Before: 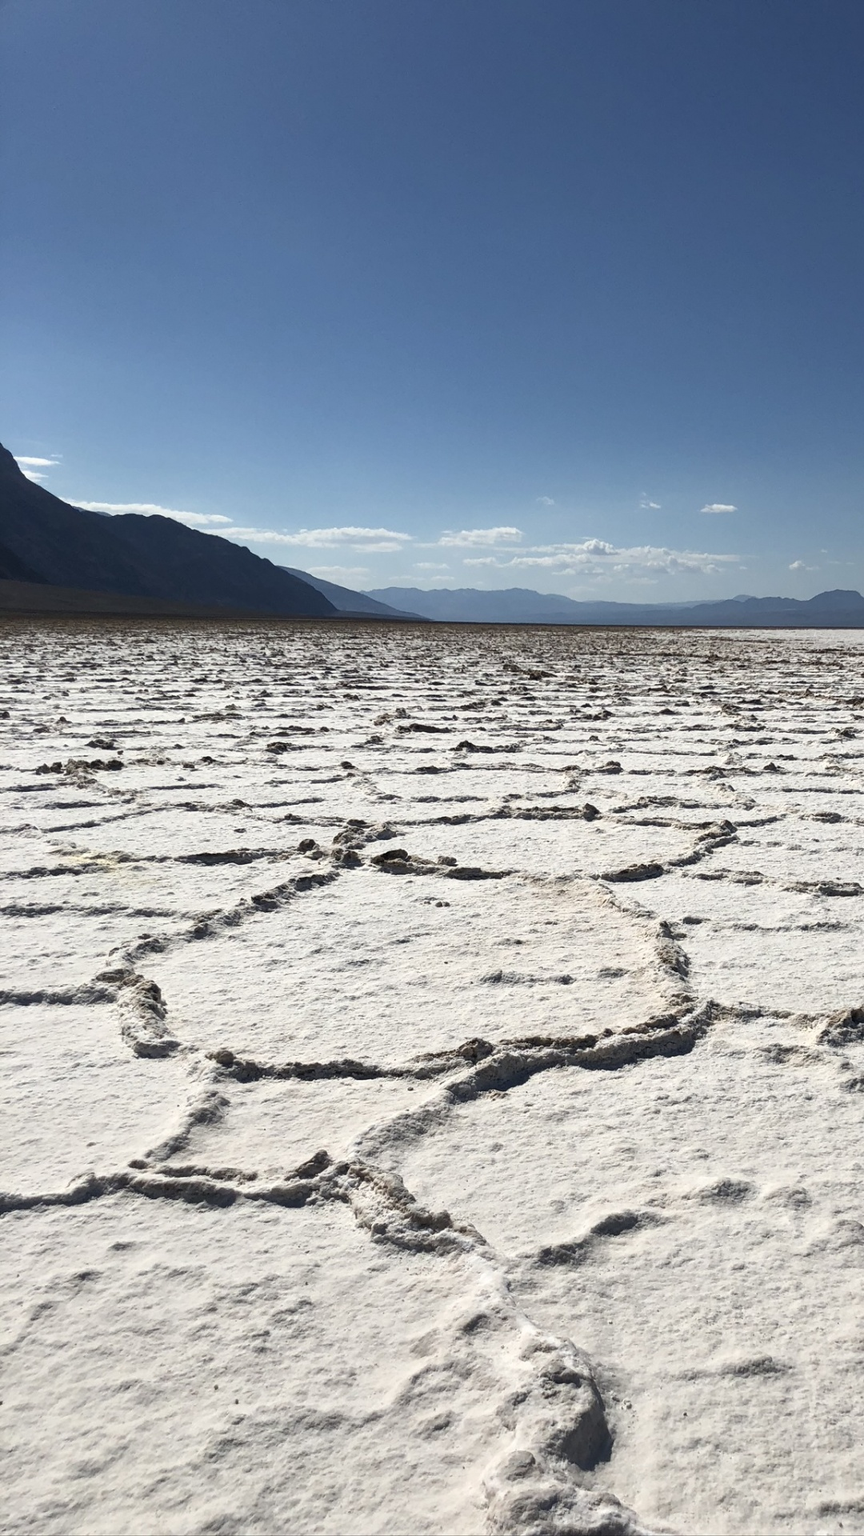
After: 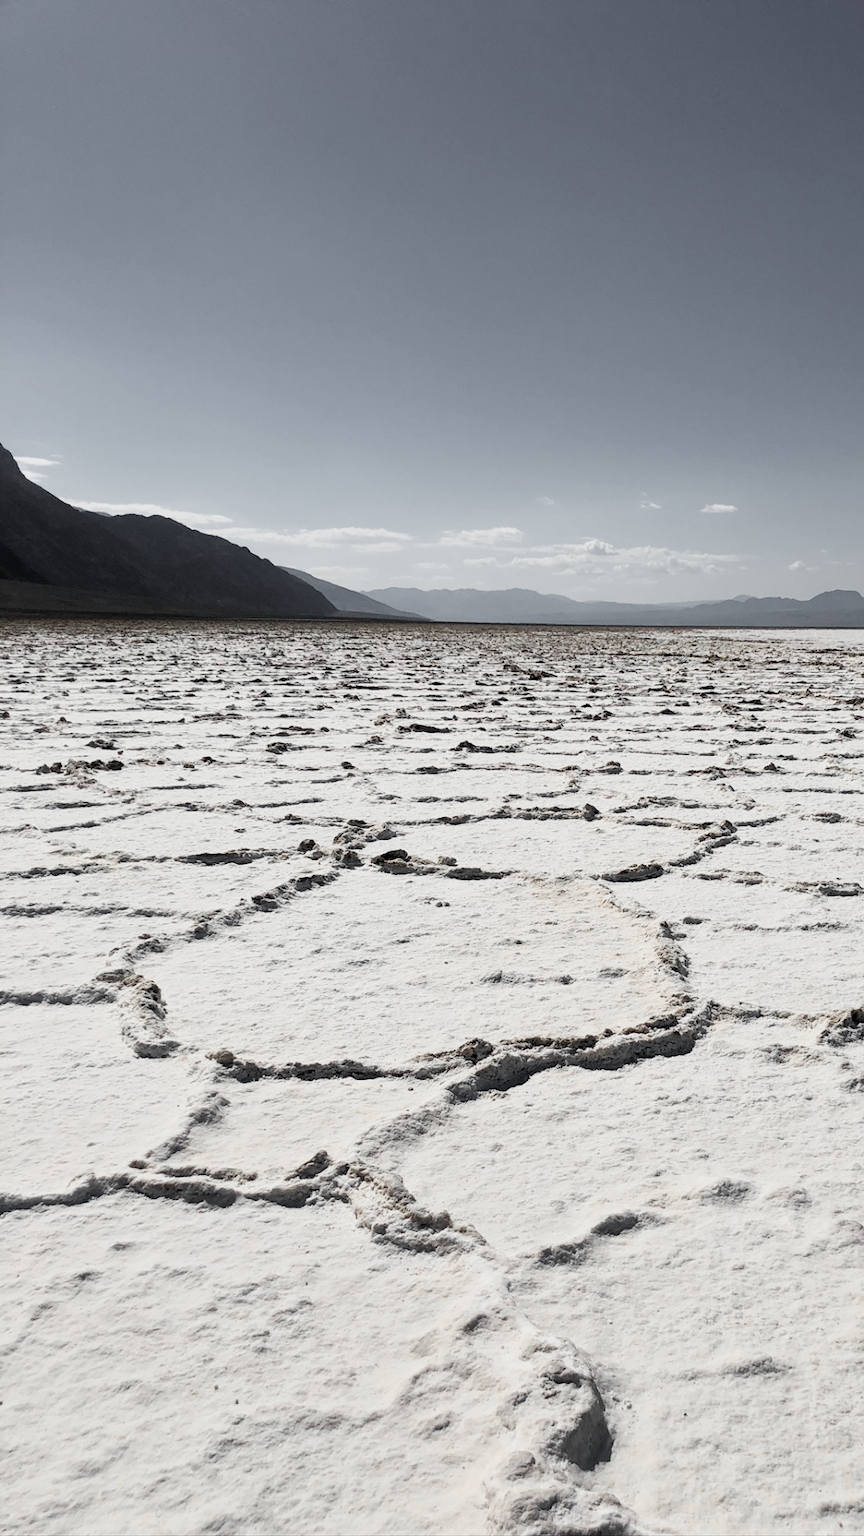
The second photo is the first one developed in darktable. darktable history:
filmic rgb: black relative exposure -7.65 EV, white relative exposure 4.56 EV, hardness 3.61
tone equalizer: -8 EV -0.757 EV, -7 EV -0.736 EV, -6 EV -0.576 EV, -5 EV -0.366 EV, -3 EV 0.403 EV, -2 EV 0.6 EV, -1 EV 0.695 EV, +0 EV 0.753 EV
color zones: curves: ch1 [(0, 0.638) (0.193, 0.442) (0.286, 0.15) (0.429, 0.14) (0.571, 0.142) (0.714, 0.154) (0.857, 0.175) (1, 0.638)]
